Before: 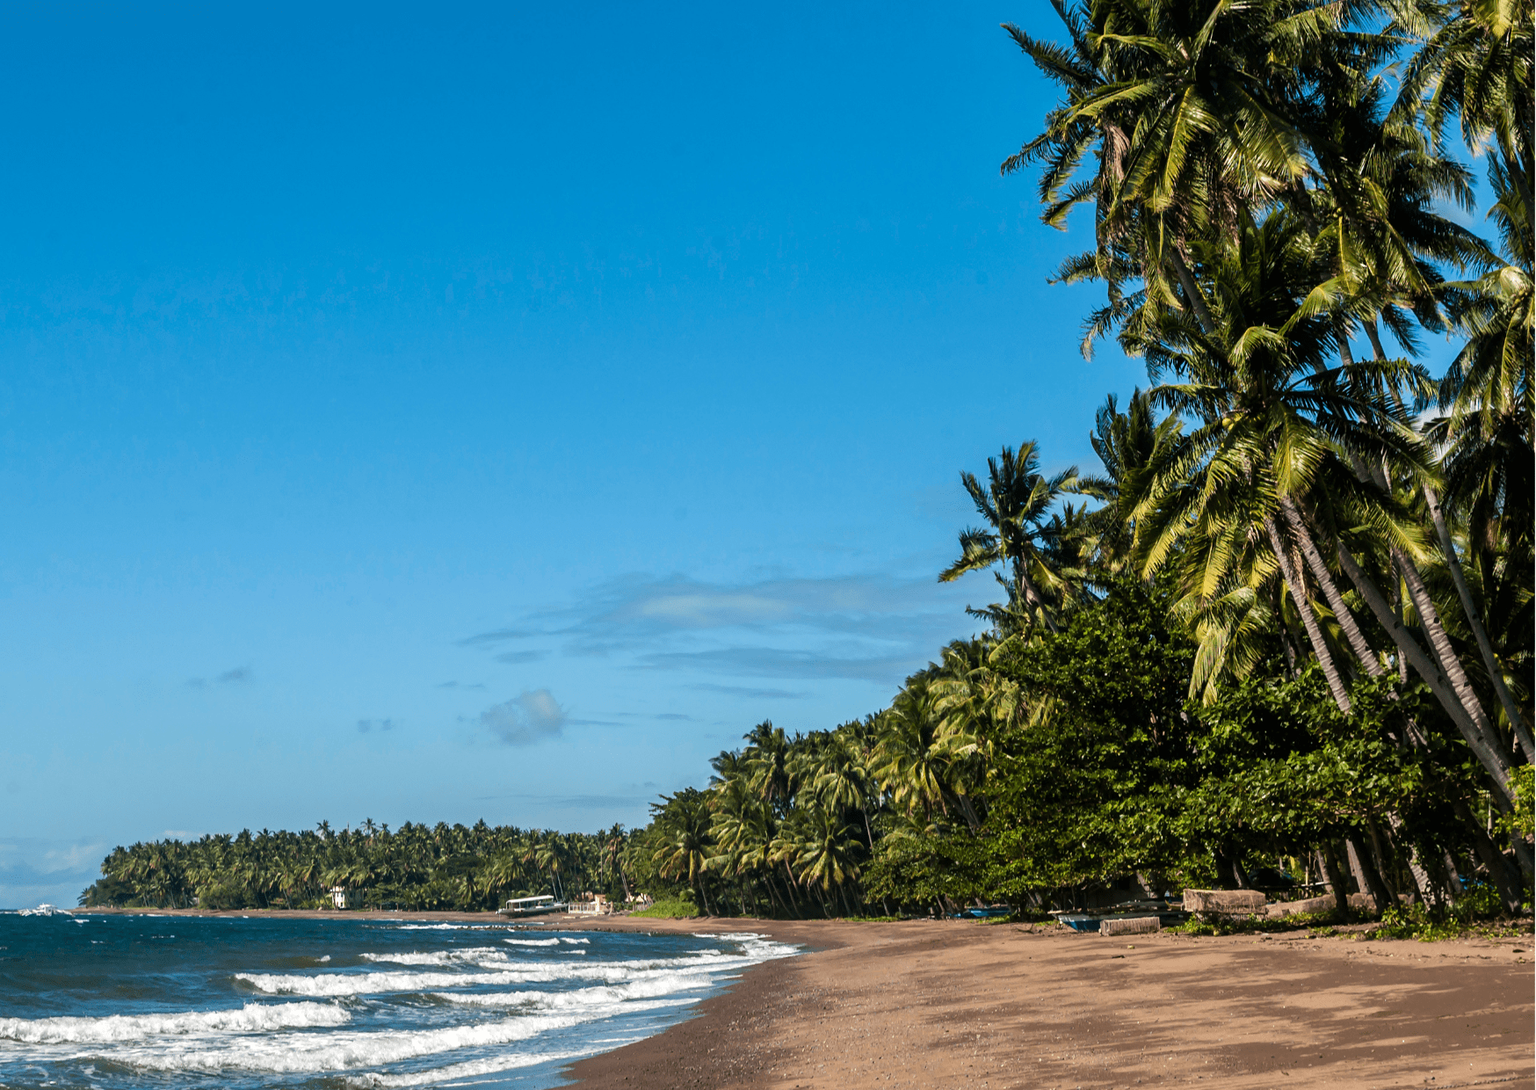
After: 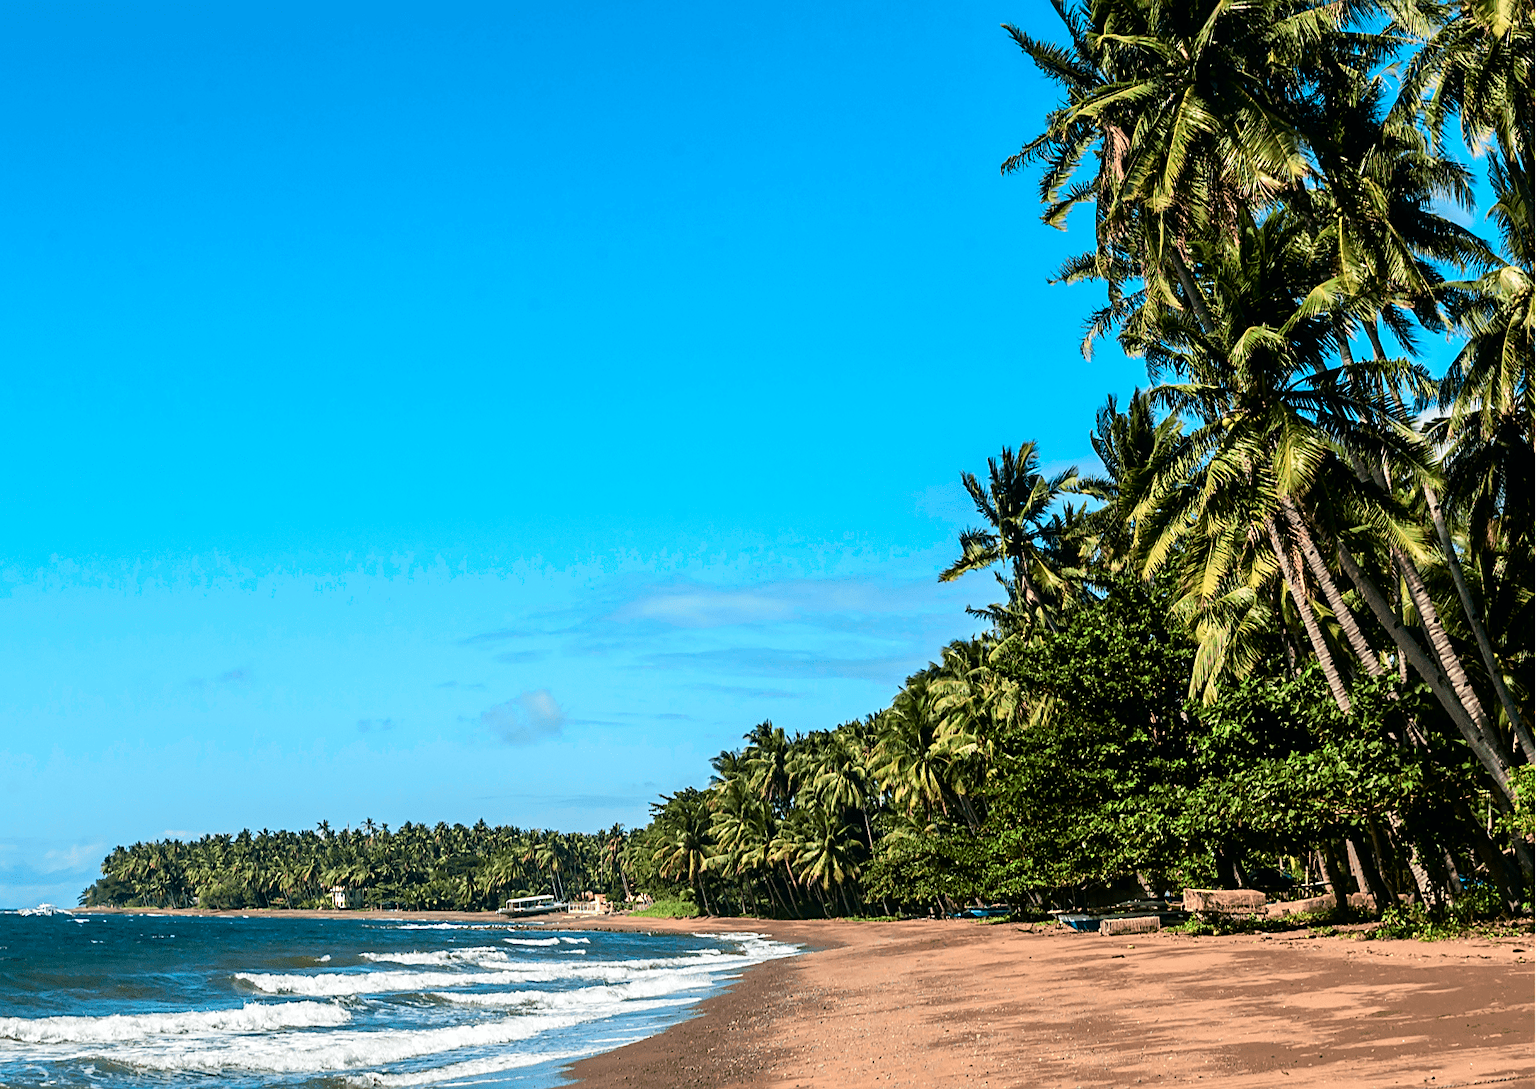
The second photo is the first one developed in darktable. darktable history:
tone curve: curves: ch0 [(0, 0) (0.051, 0.027) (0.096, 0.071) (0.219, 0.248) (0.428, 0.52) (0.596, 0.713) (0.727, 0.823) (0.859, 0.924) (1, 1)]; ch1 [(0, 0) (0.1, 0.038) (0.318, 0.221) (0.413, 0.325) (0.443, 0.412) (0.483, 0.474) (0.503, 0.501) (0.516, 0.515) (0.548, 0.575) (0.561, 0.596) (0.594, 0.647) (0.666, 0.701) (1, 1)]; ch2 [(0, 0) (0.453, 0.435) (0.479, 0.476) (0.504, 0.5) (0.52, 0.526) (0.557, 0.585) (0.583, 0.608) (0.824, 0.815) (1, 1)], color space Lab, independent channels, preserve colors none
sharpen: on, module defaults
